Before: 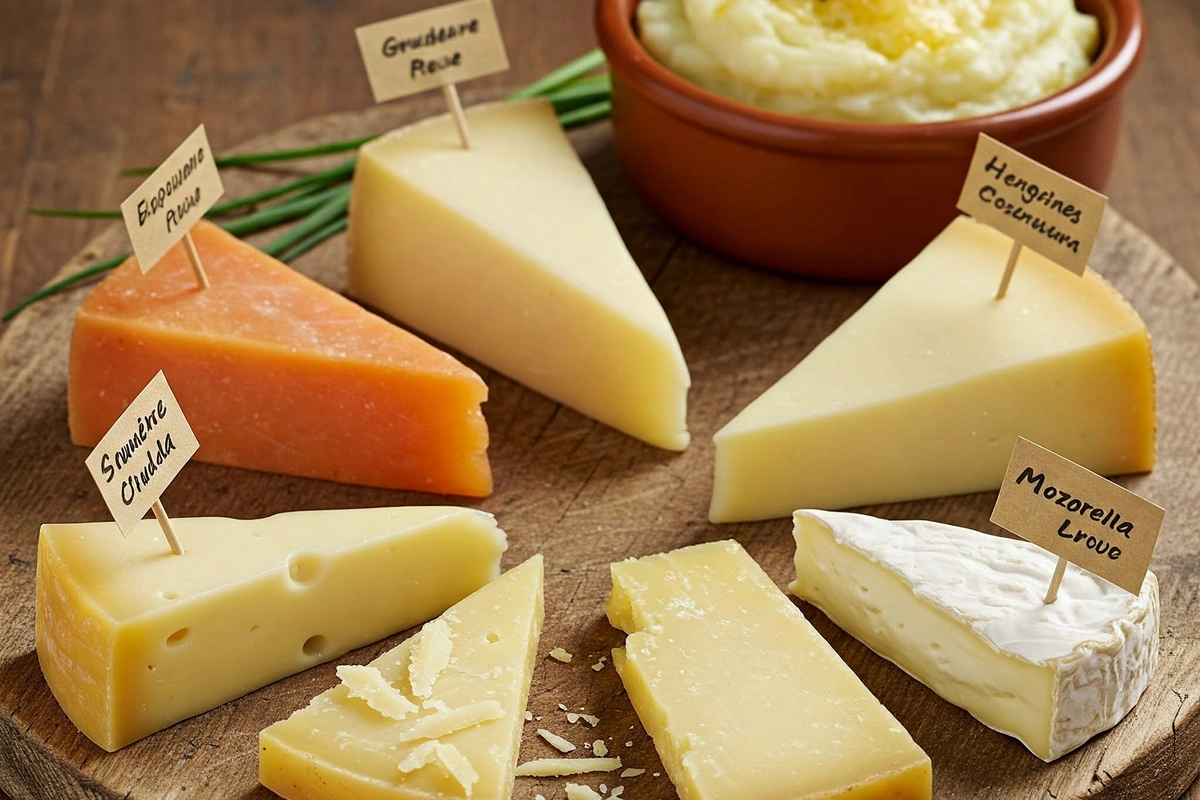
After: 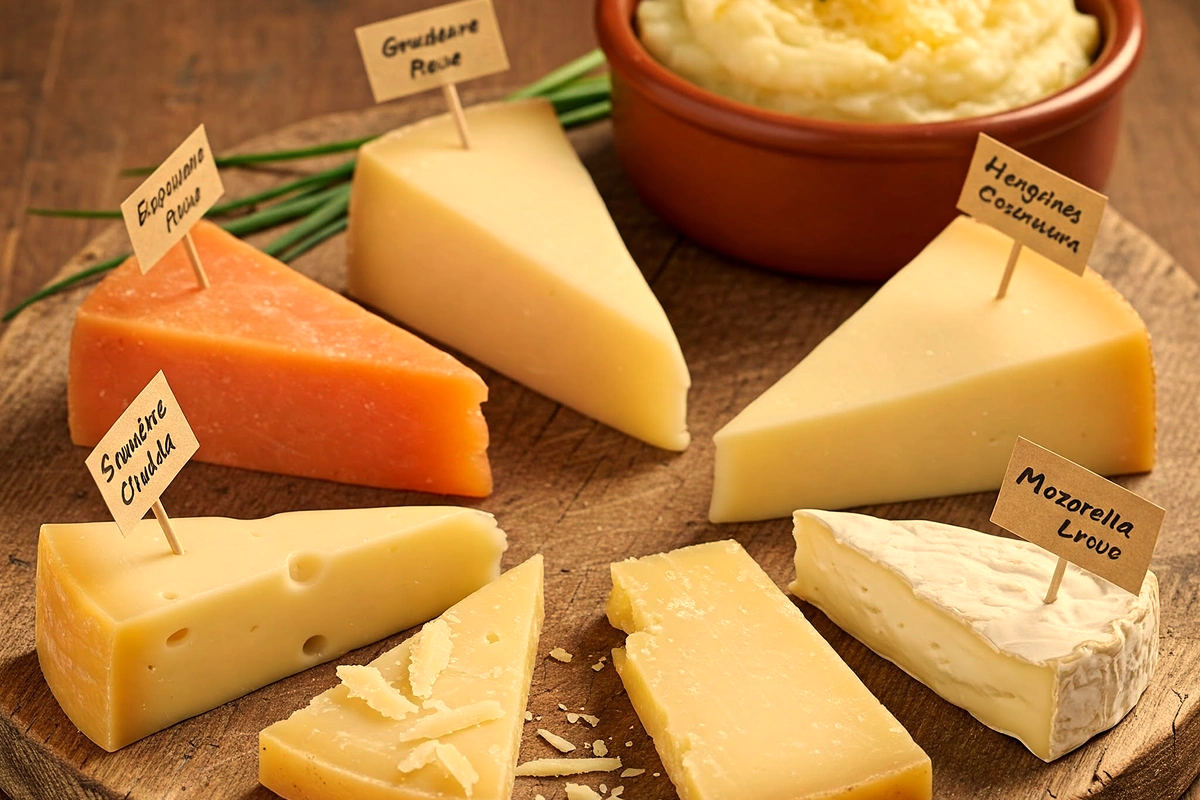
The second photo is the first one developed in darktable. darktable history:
white balance: red 1.138, green 0.996, blue 0.812
